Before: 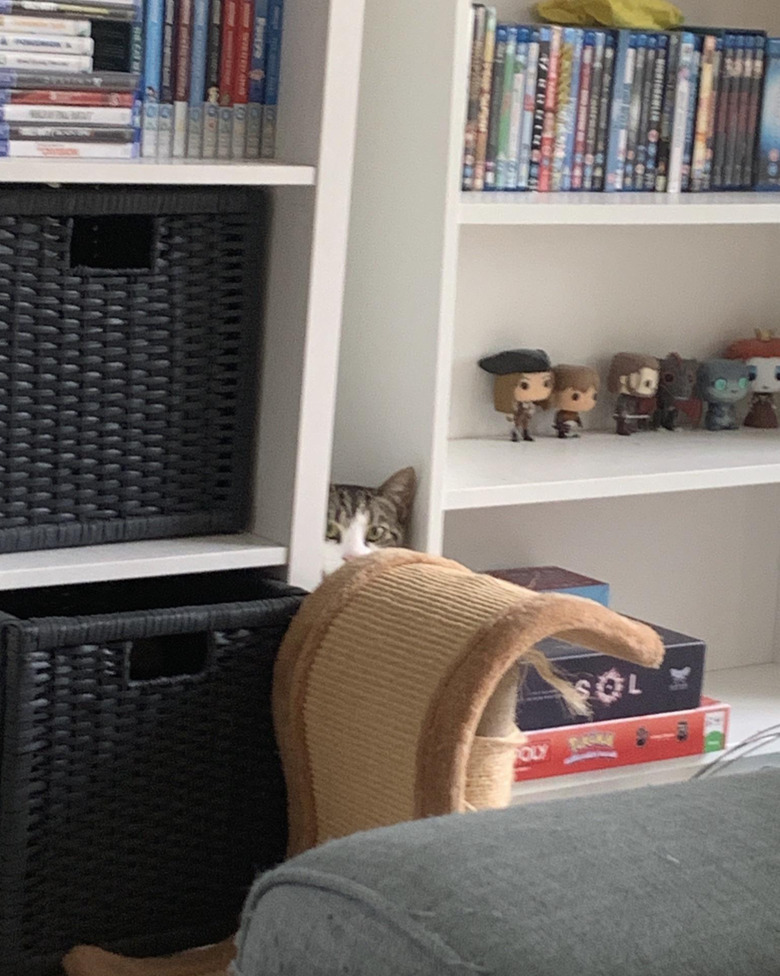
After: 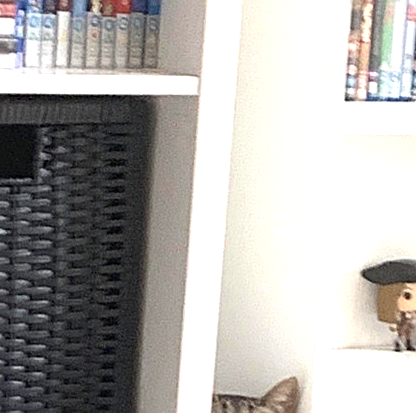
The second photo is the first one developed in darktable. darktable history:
exposure: black level correction 0, exposure 1.122 EV, compensate highlight preservation false
crop: left 15.026%, top 9.288%, right 30.918%, bottom 48.342%
sharpen: on, module defaults
